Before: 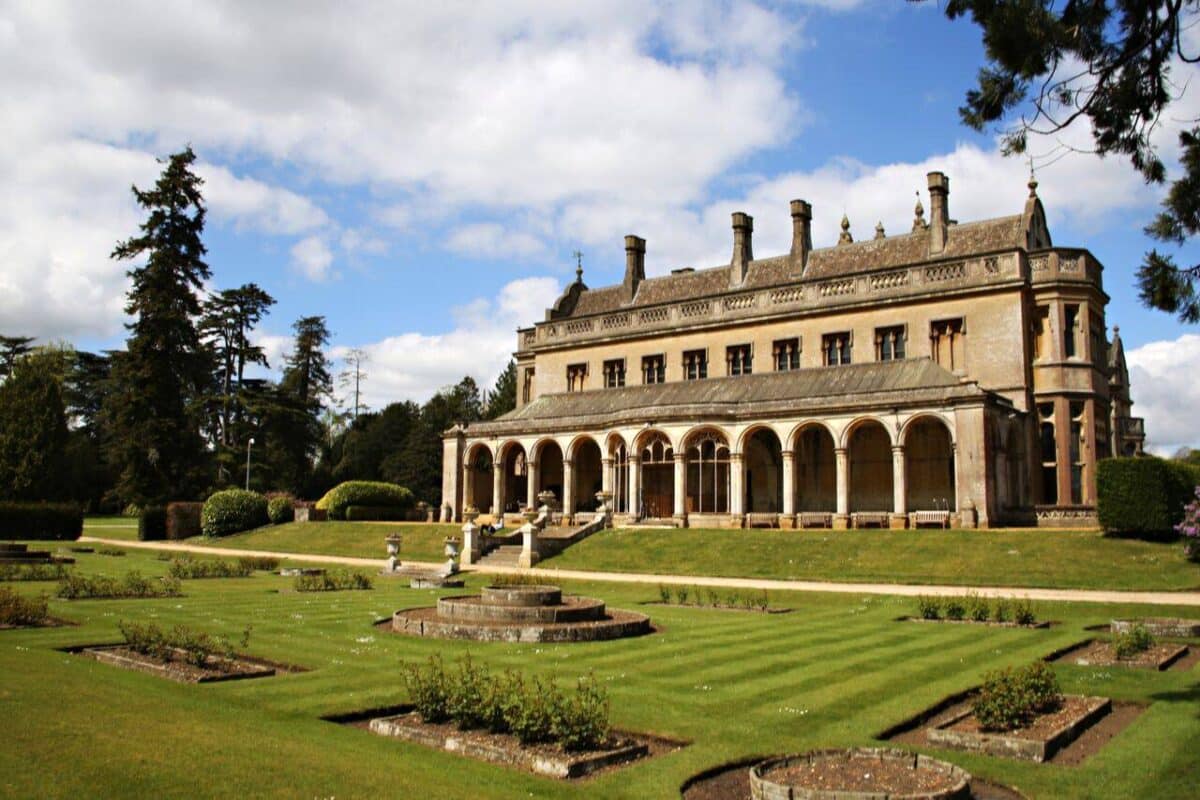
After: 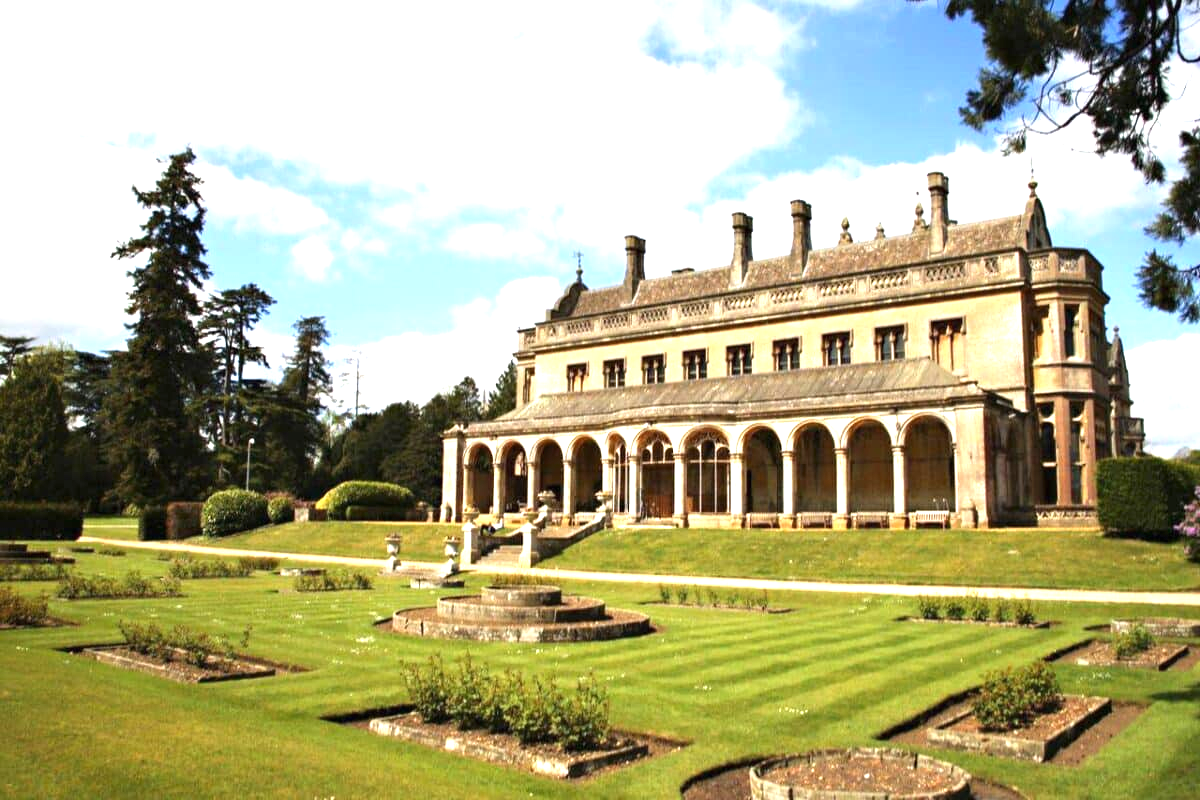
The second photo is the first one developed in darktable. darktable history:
exposure: black level correction 0, exposure 1.099 EV, compensate highlight preservation false
